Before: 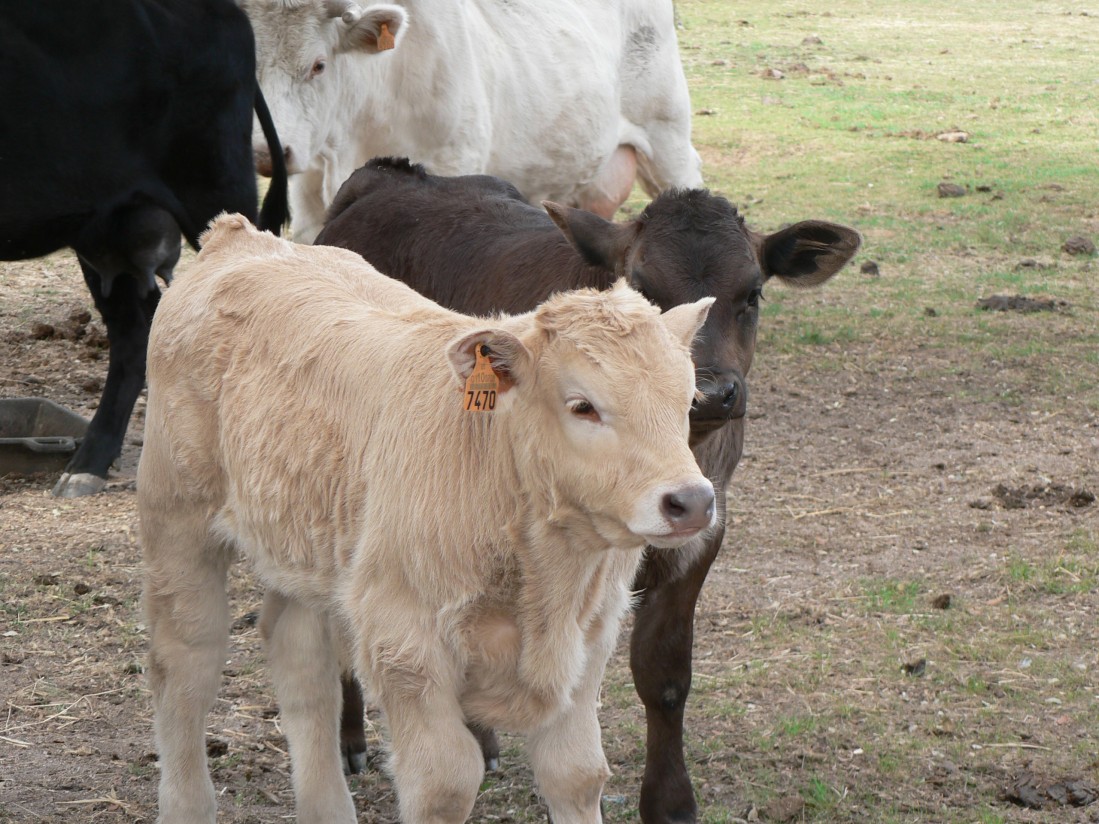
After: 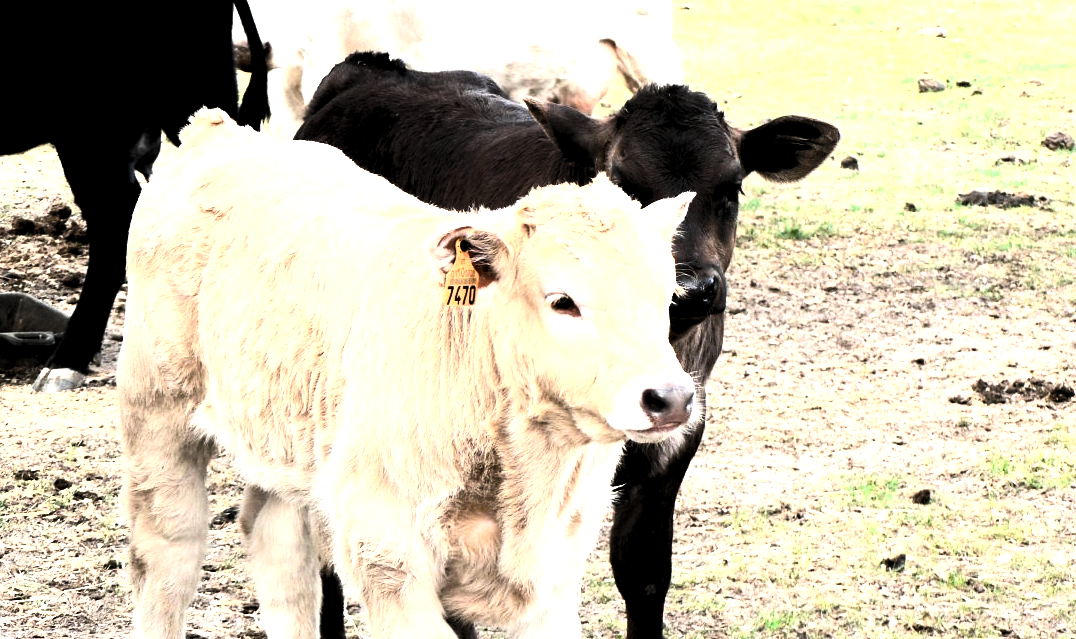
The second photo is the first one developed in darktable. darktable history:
levels: levels [0.182, 0.542, 0.902]
crop and rotate: left 1.907%, top 12.831%, right 0.152%, bottom 9.507%
contrast brightness saturation: contrast 0.823, brightness 0.596, saturation 0.586
